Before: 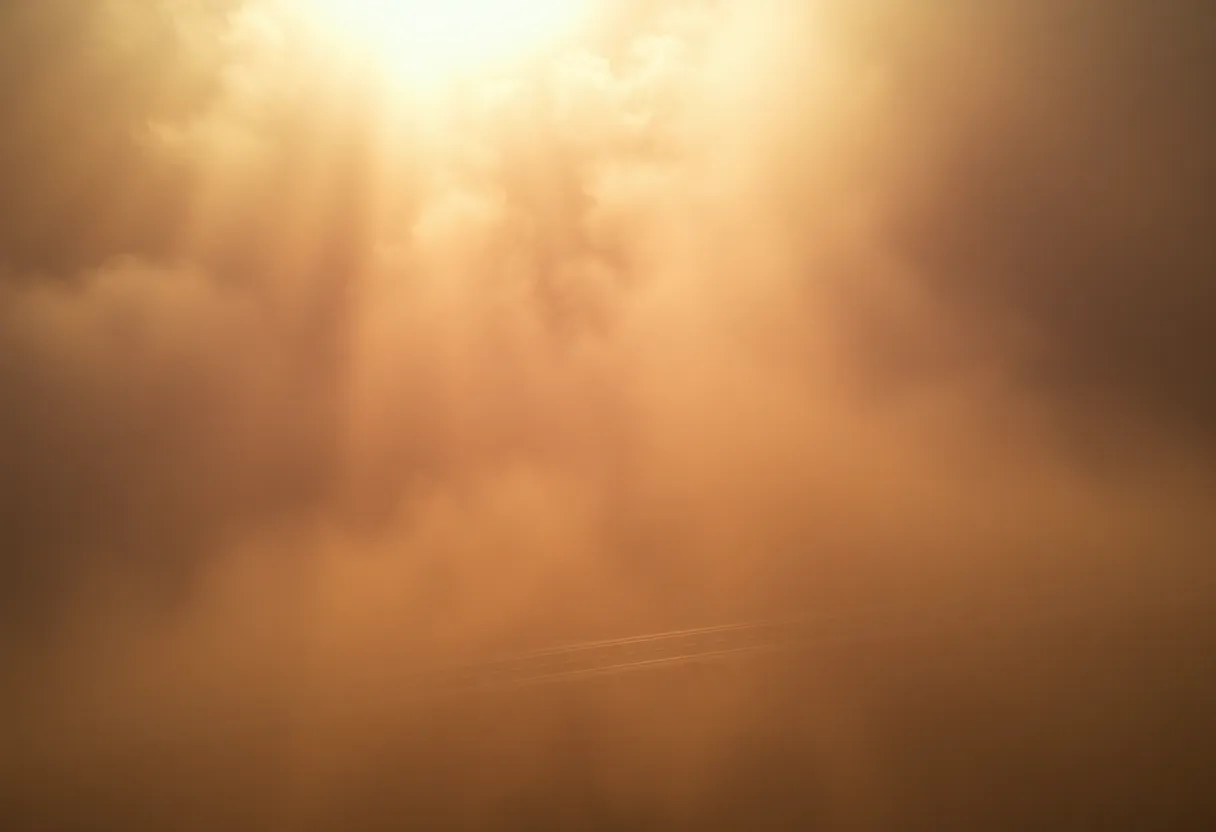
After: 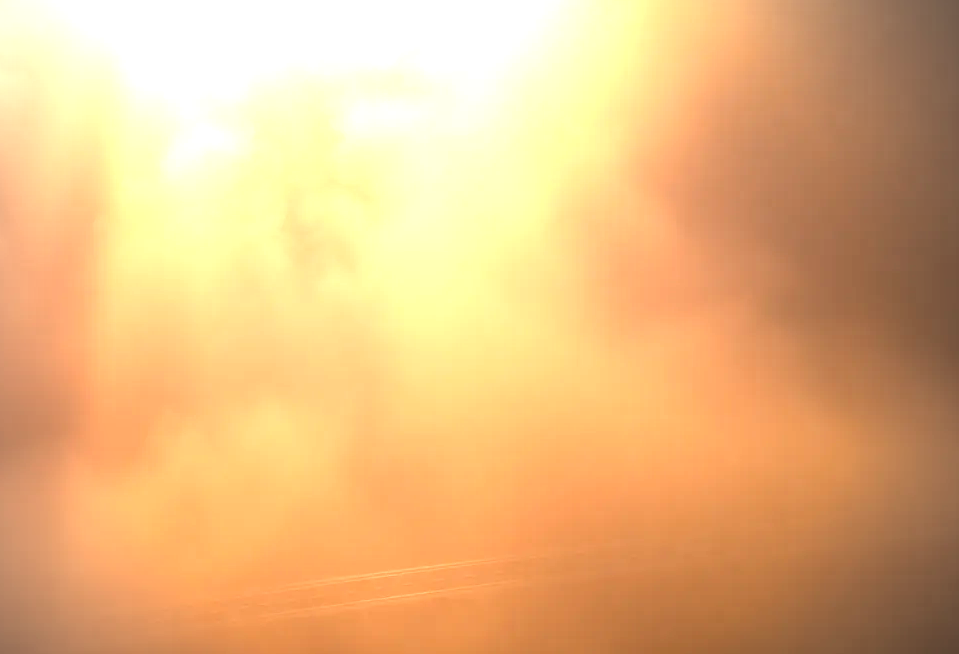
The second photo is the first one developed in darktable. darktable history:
crop and rotate: left 20.74%, top 7.912%, right 0.375%, bottom 13.378%
exposure: black level correction 0.001, exposure 1.398 EV, compensate exposure bias true, compensate highlight preservation false
vignetting: on, module defaults
